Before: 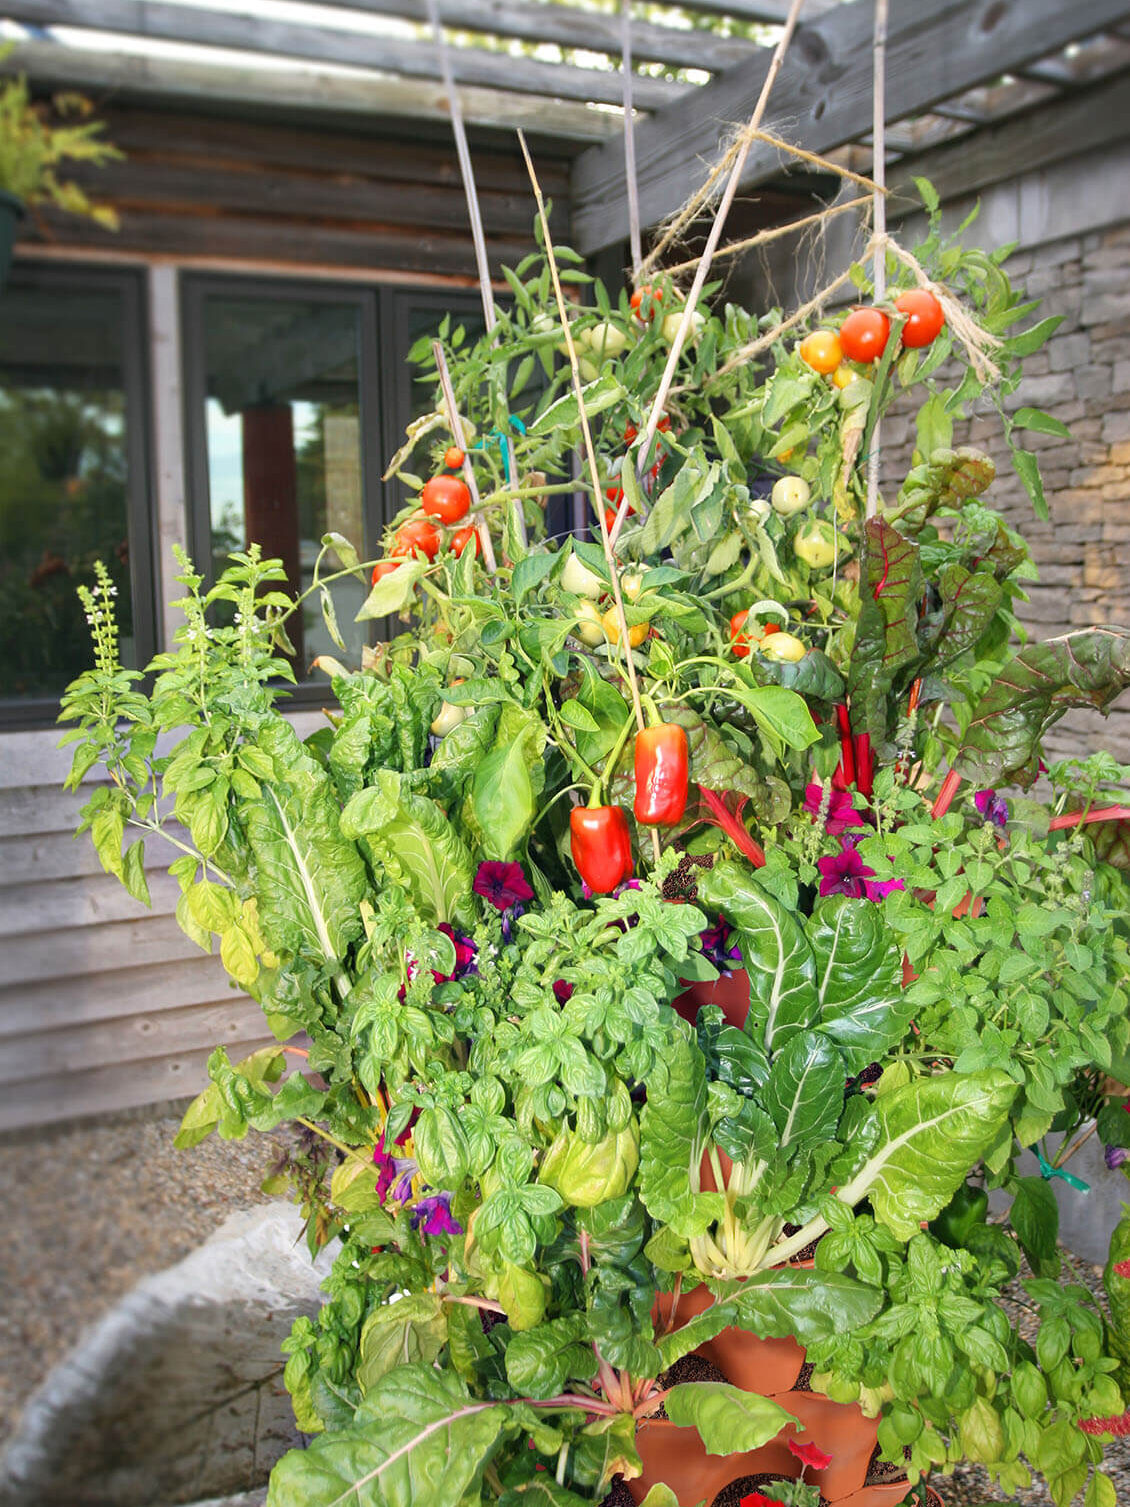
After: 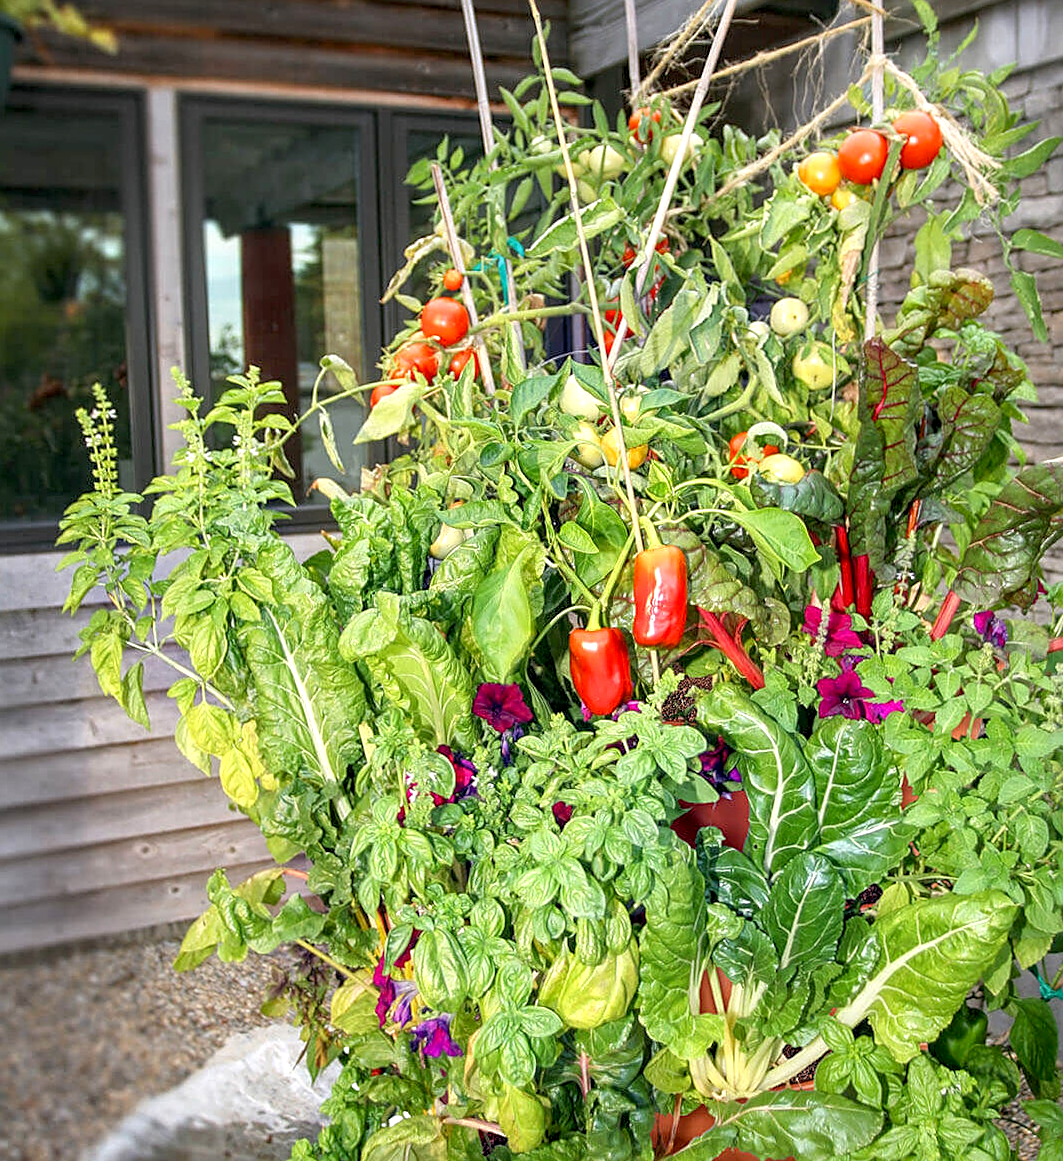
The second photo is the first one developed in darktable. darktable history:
exposure: black level correction 0.007, exposure 0.158 EV, compensate highlight preservation false
crop and rotate: angle 0.087°, top 11.78%, right 5.723%, bottom 10.977%
sharpen: on, module defaults
local contrast: on, module defaults
